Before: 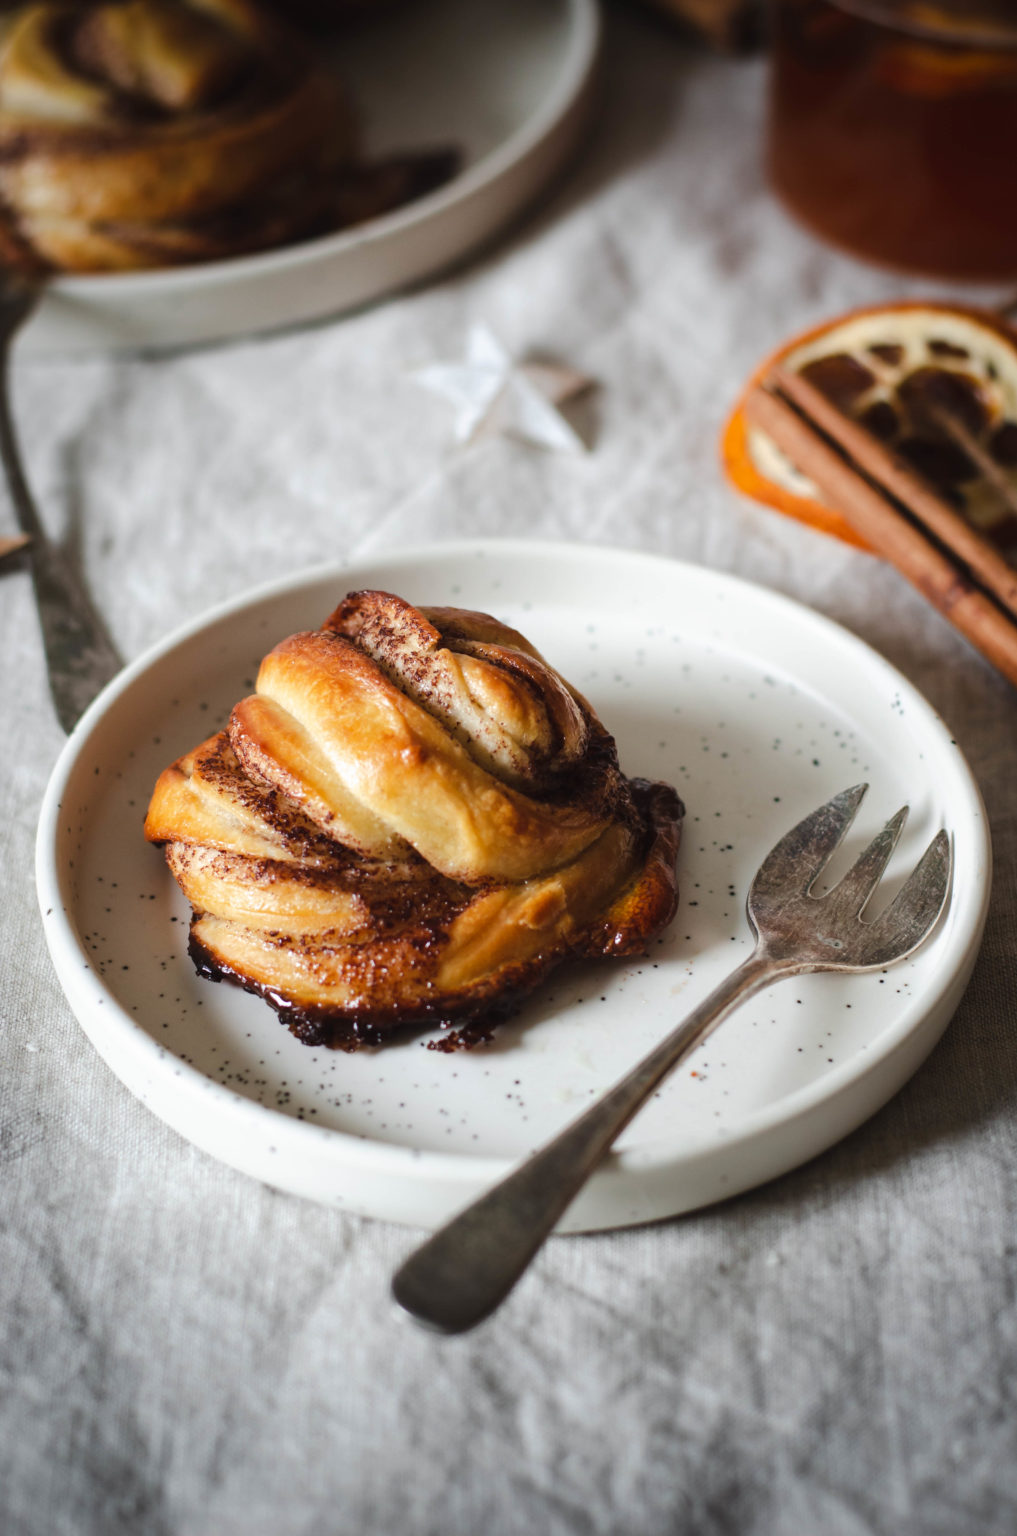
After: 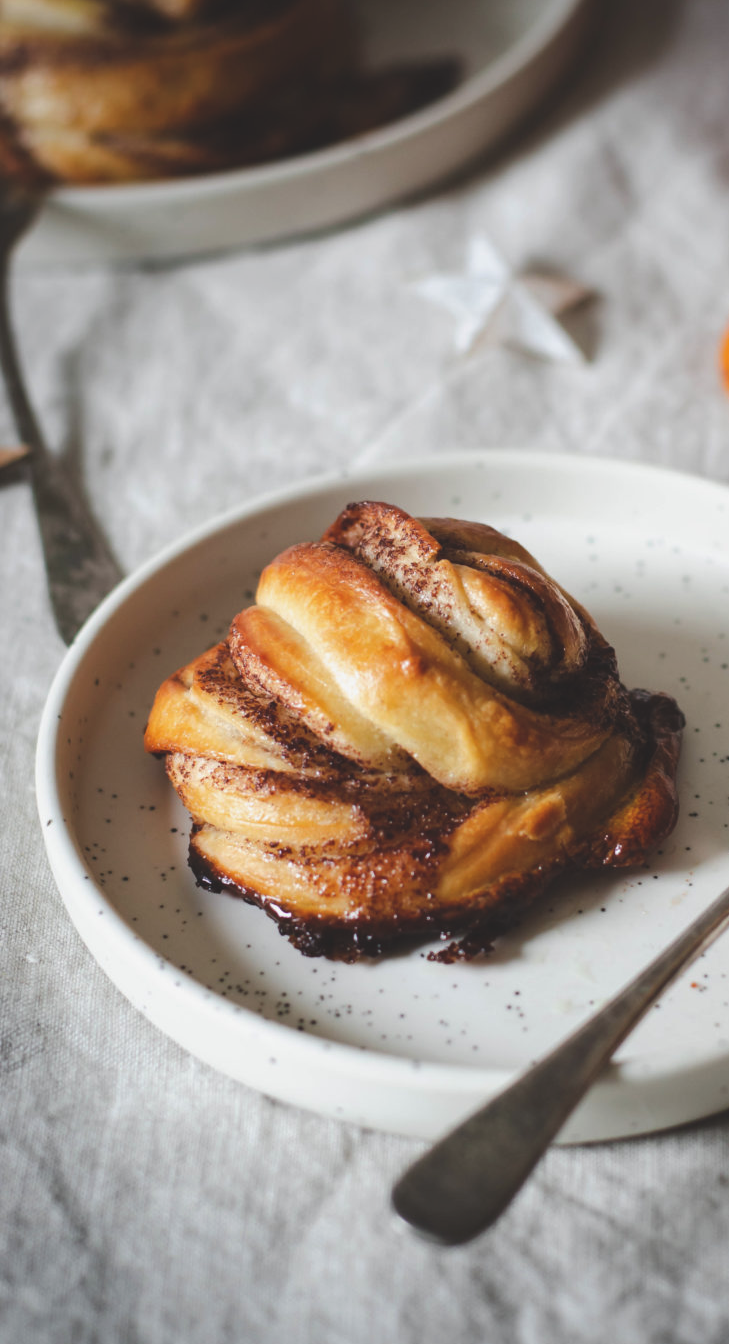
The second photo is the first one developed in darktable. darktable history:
white balance: emerald 1
crop: top 5.803%, right 27.864%, bottom 5.804%
exposure: black level correction -0.015, exposure -0.125 EV, compensate highlight preservation false
